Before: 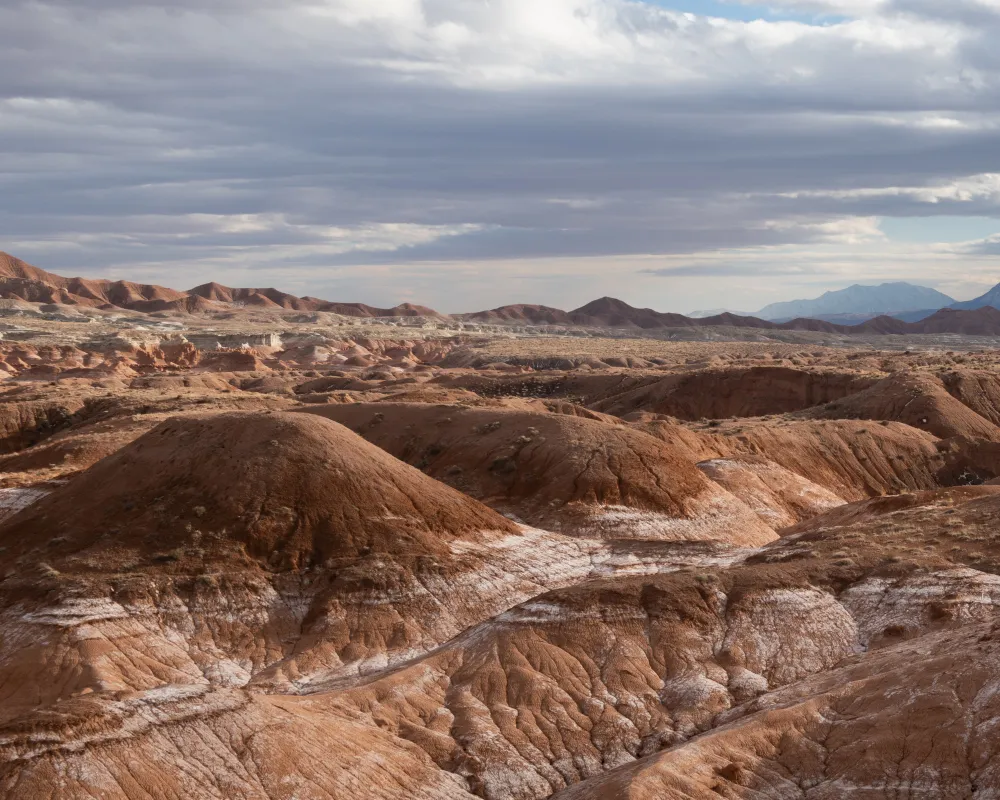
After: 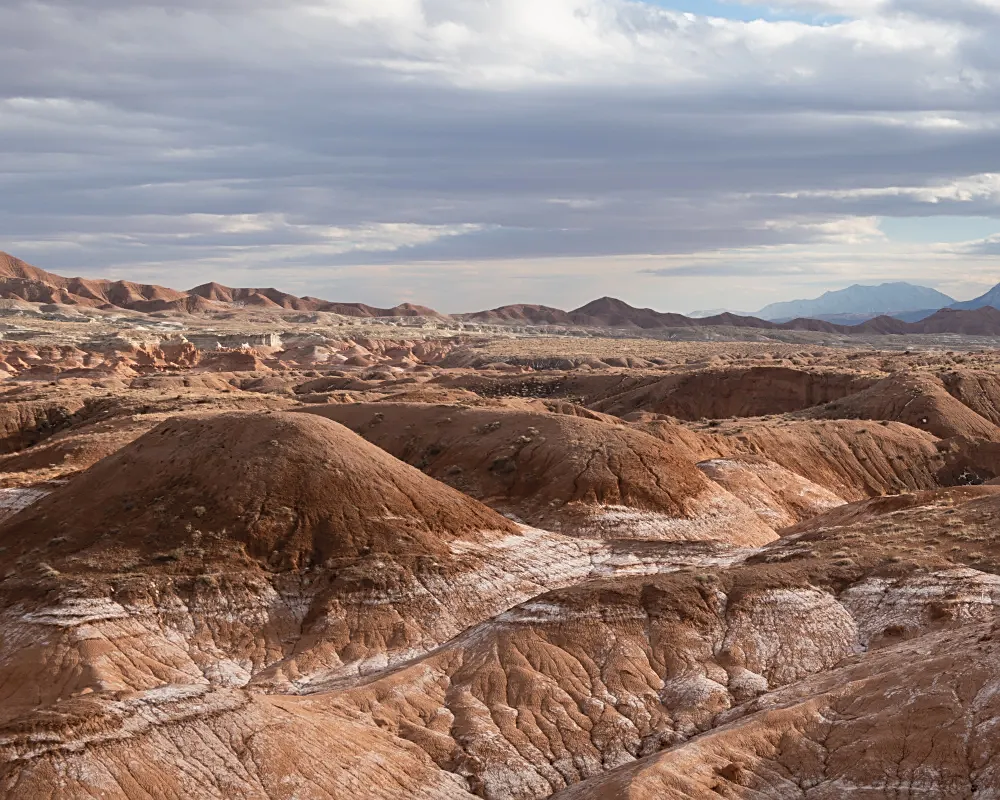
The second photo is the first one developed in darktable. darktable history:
sharpen: on, module defaults
contrast brightness saturation: contrast 0.047, brightness 0.063, saturation 0.009
